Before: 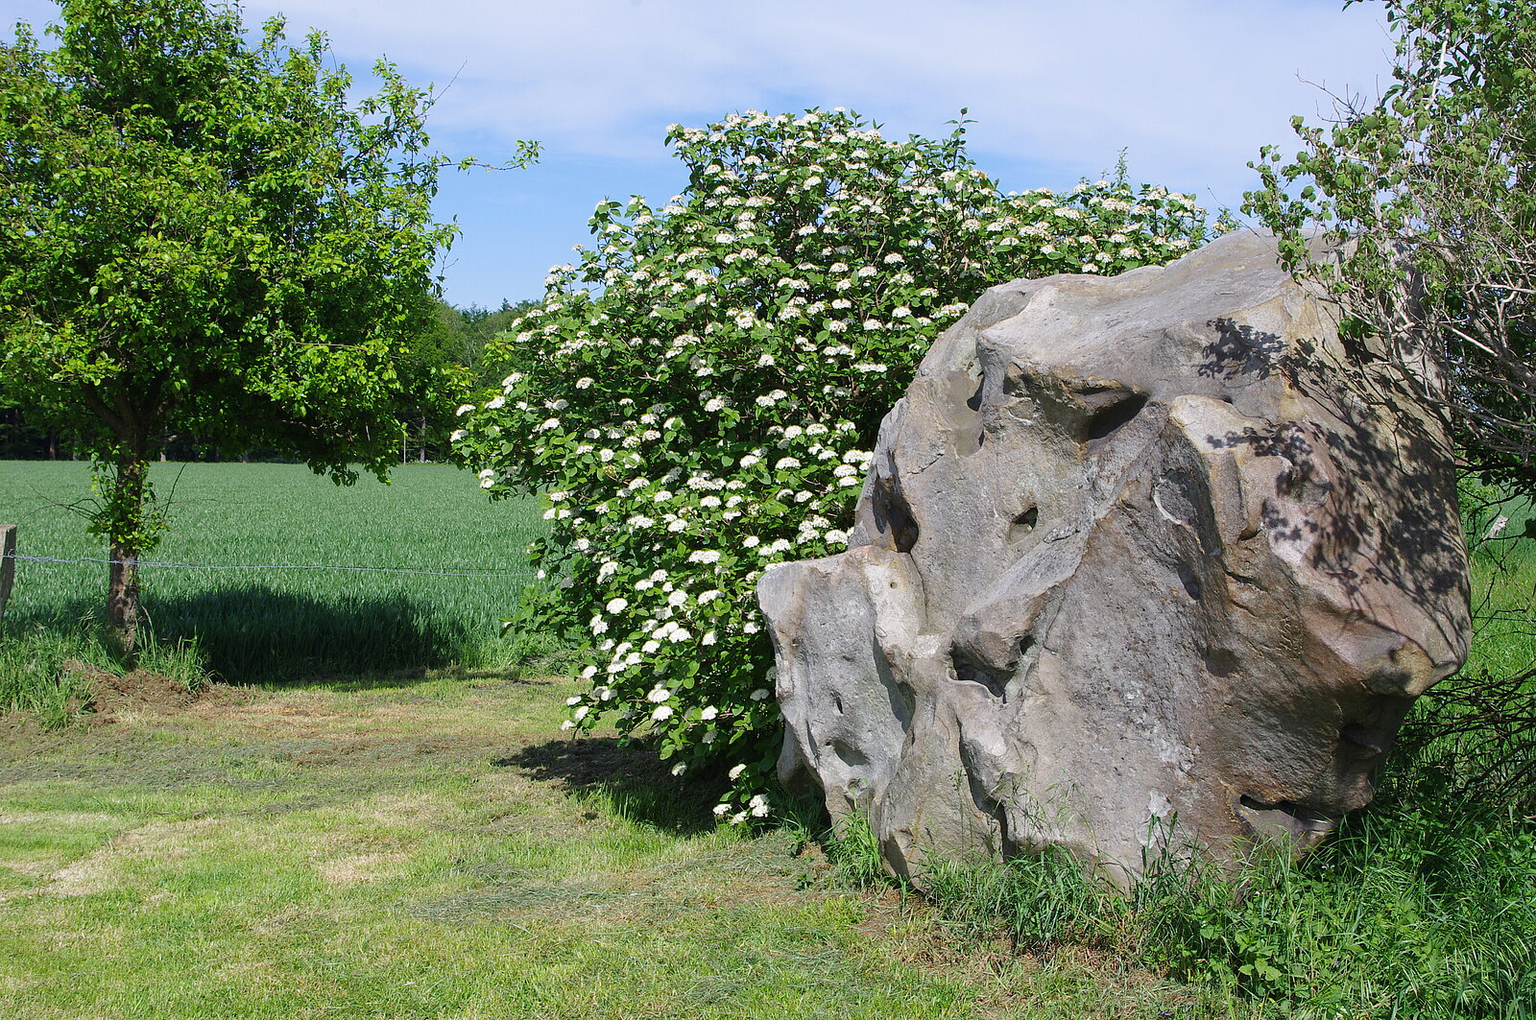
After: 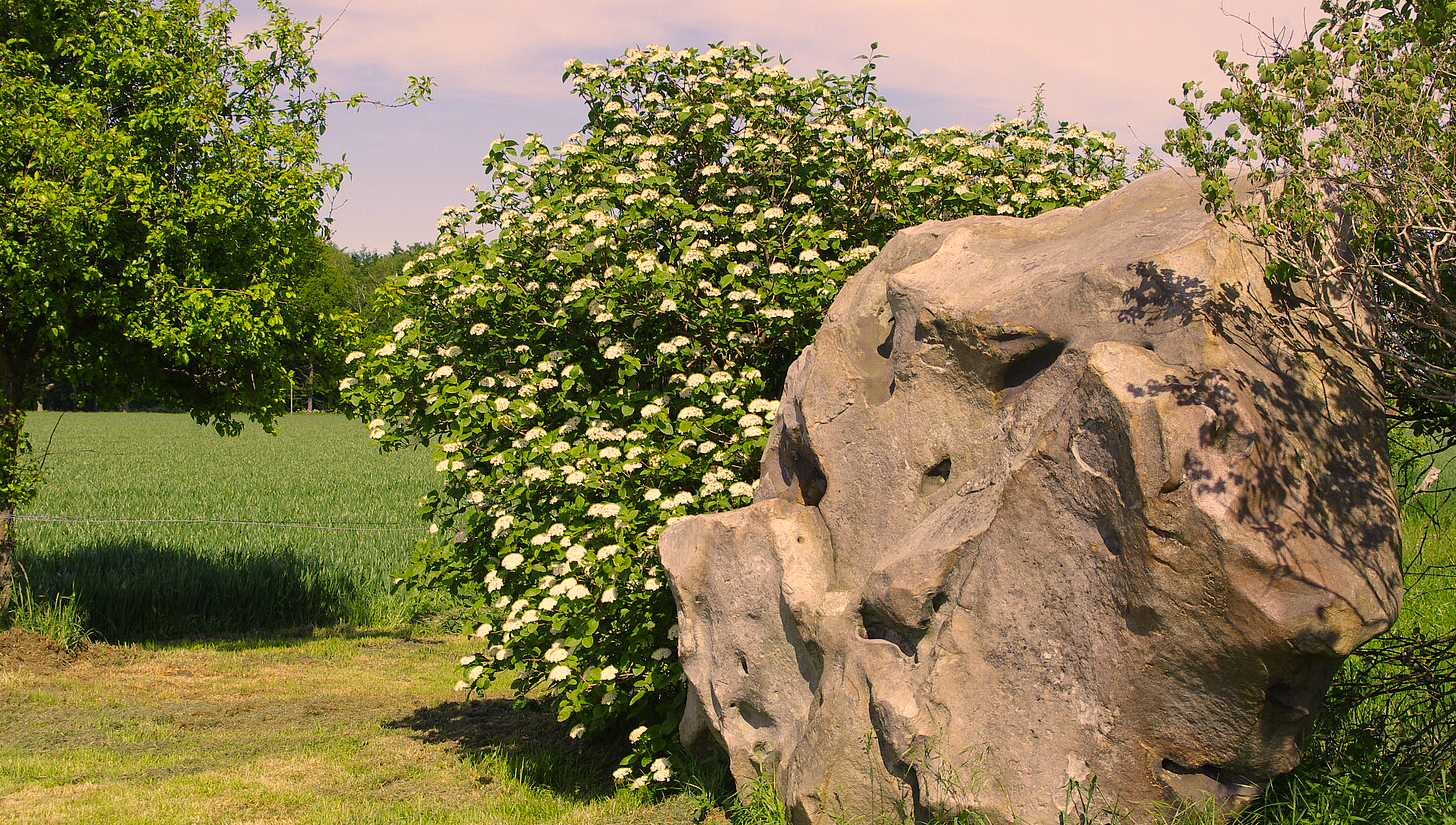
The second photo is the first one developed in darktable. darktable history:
color correction: highlights a* 15, highlights b* 31.55
crop: left 8.155%, top 6.611%, bottom 15.385%
